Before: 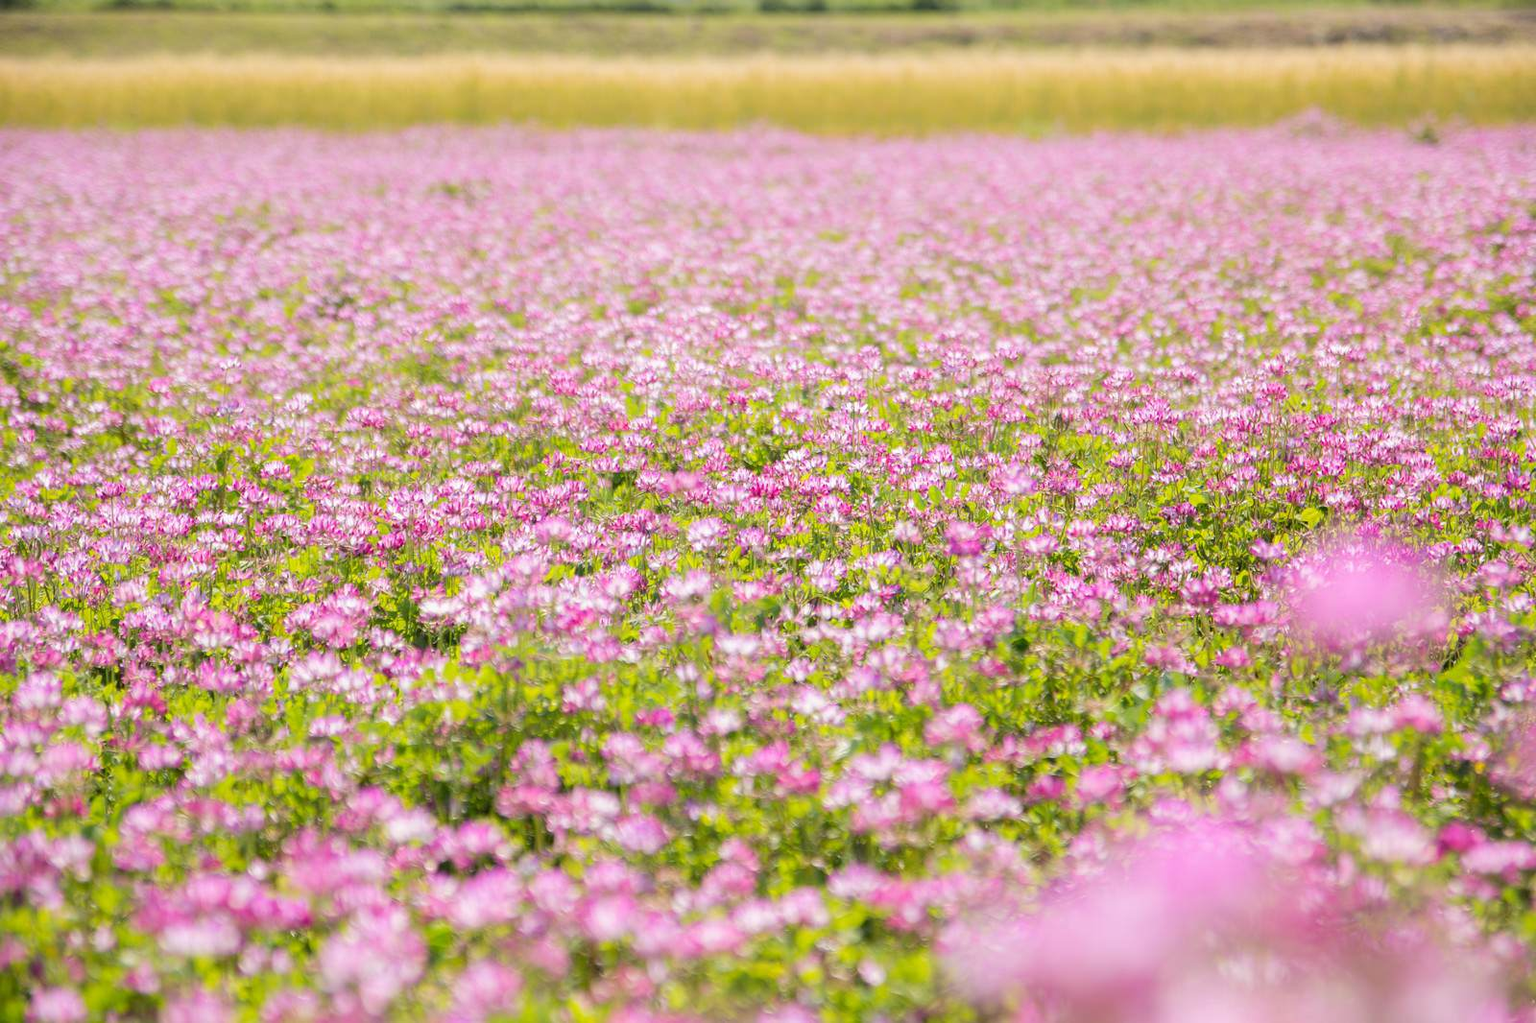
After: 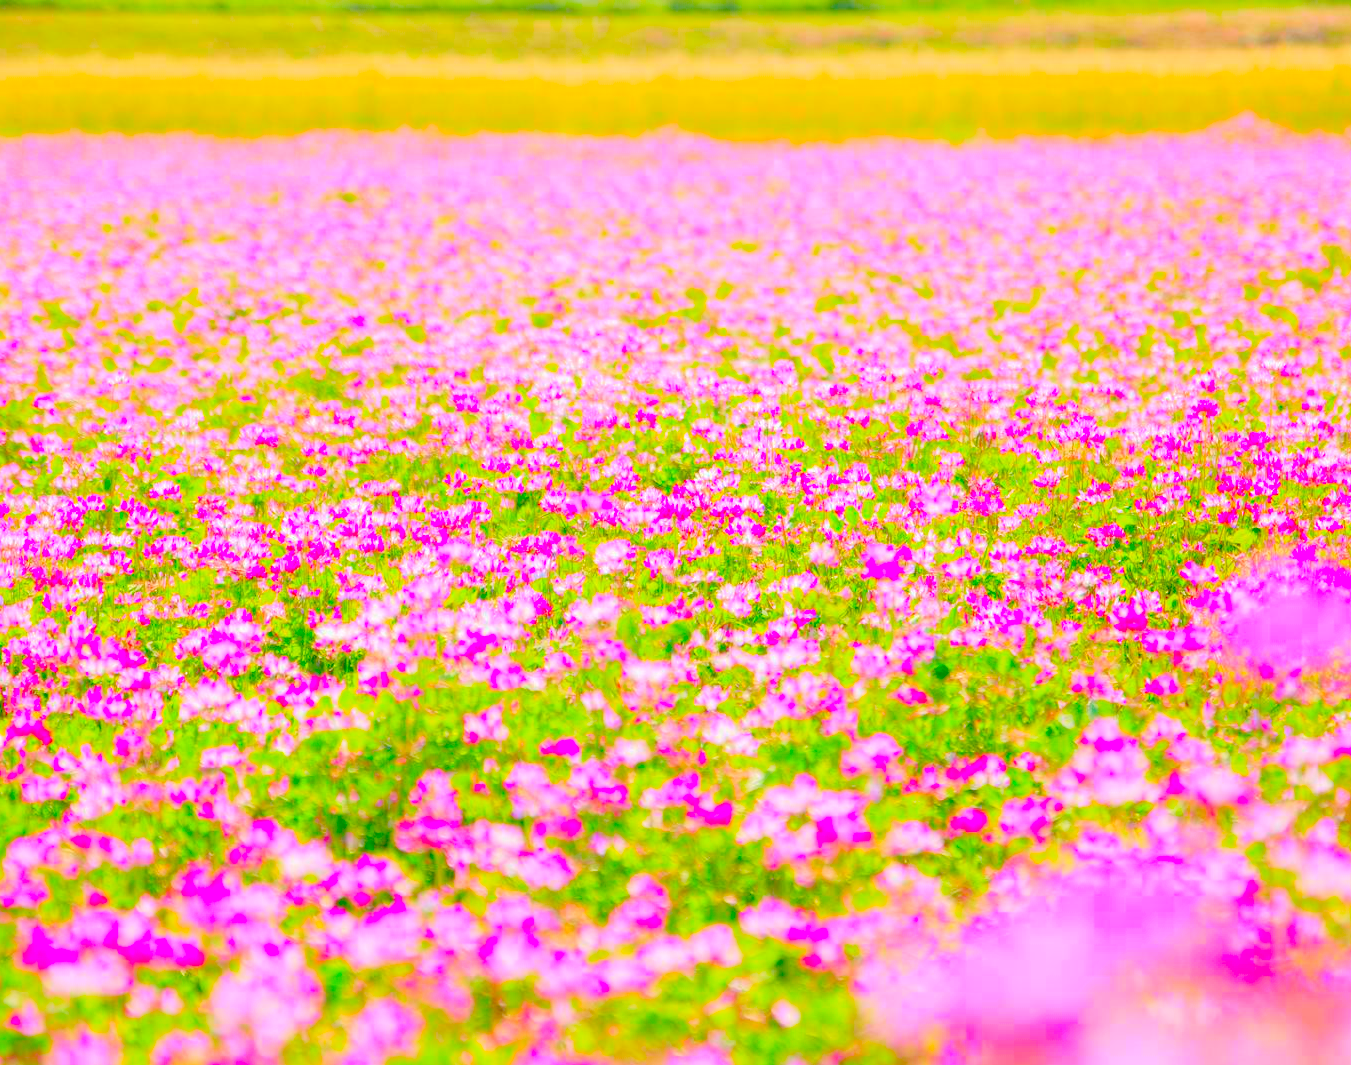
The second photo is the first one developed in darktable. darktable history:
crop: left 7.647%, right 7.873%
tone curve: curves: ch0 [(0, 0) (0.003, 0.275) (0.011, 0.288) (0.025, 0.309) (0.044, 0.326) (0.069, 0.346) (0.1, 0.37) (0.136, 0.396) (0.177, 0.432) (0.224, 0.473) (0.277, 0.516) (0.335, 0.566) (0.399, 0.611) (0.468, 0.661) (0.543, 0.711) (0.623, 0.761) (0.709, 0.817) (0.801, 0.867) (0.898, 0.911) (1, 1)], color space Lab, linked channels, preserve colors none
color correction: highlights b* -0.018, saturation 2.14
exposure: compensate exposure bias true, compensate highlight preservation false
